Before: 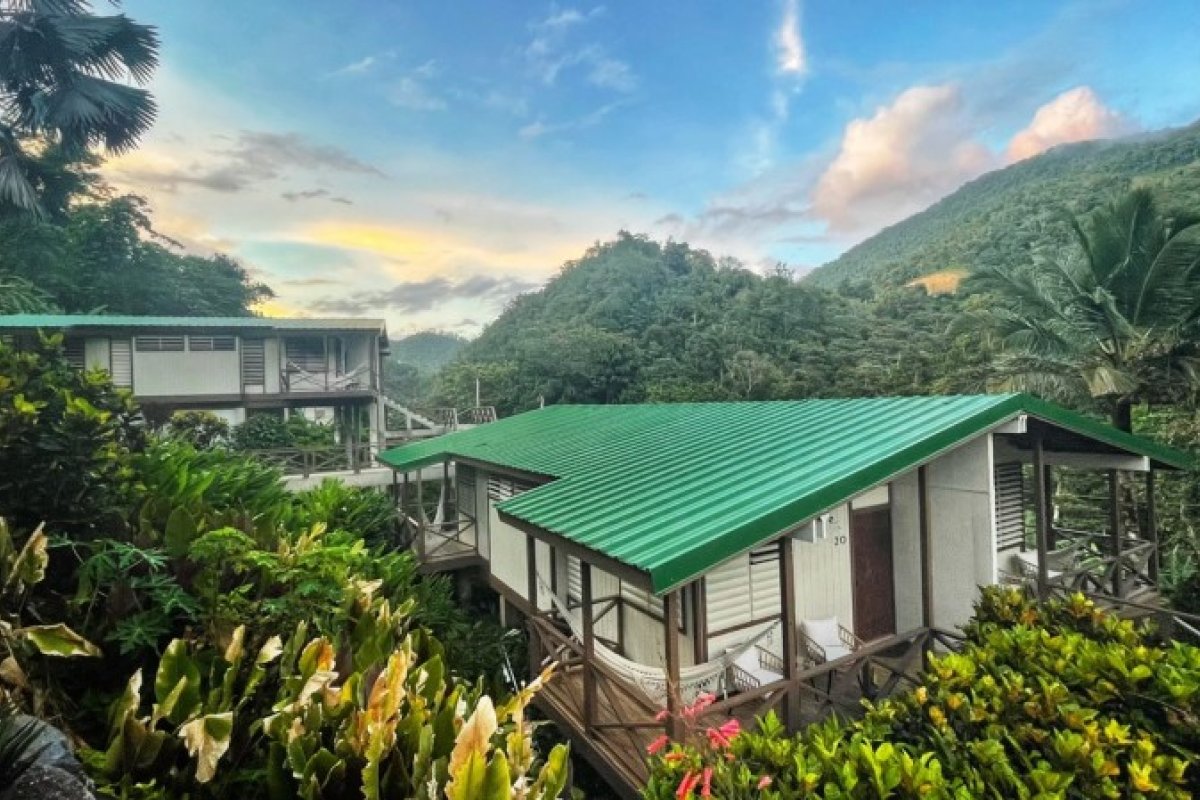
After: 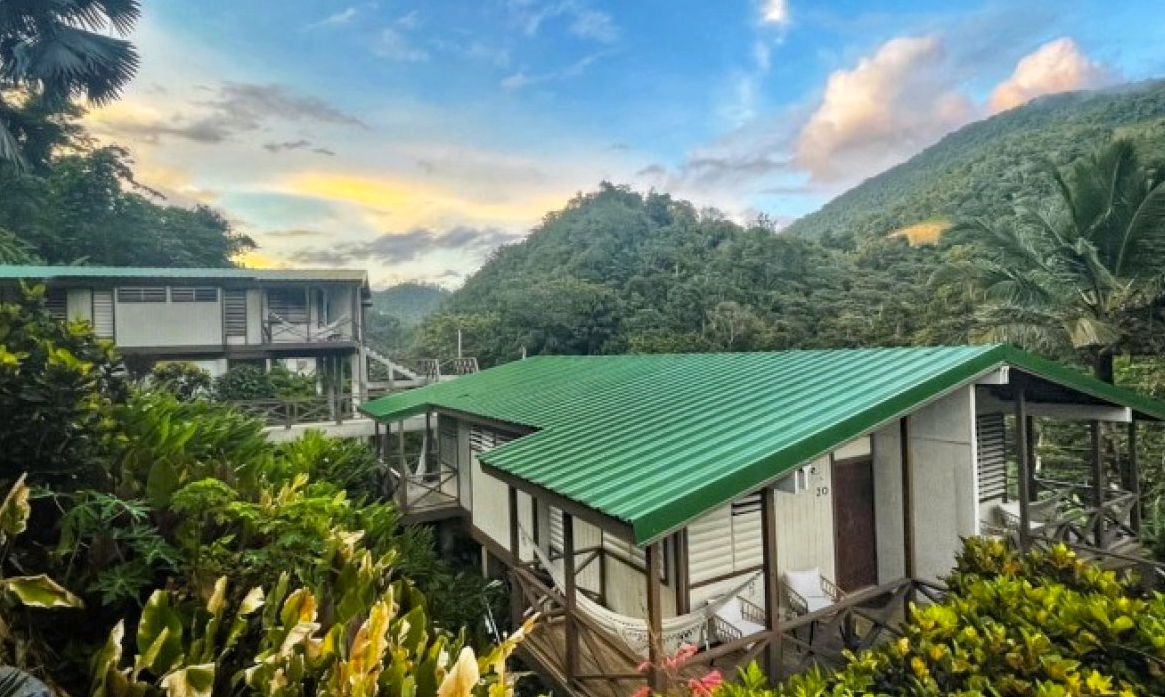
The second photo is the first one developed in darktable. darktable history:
haze removal: compatibility mode true, adaptive false
crop: left 1.507%, top 6.147%, right 1.379%, bottom 6.637%
color contrast: green-magenta contrast 0.8, blue-yellow contrast 1.1, unbound 0
